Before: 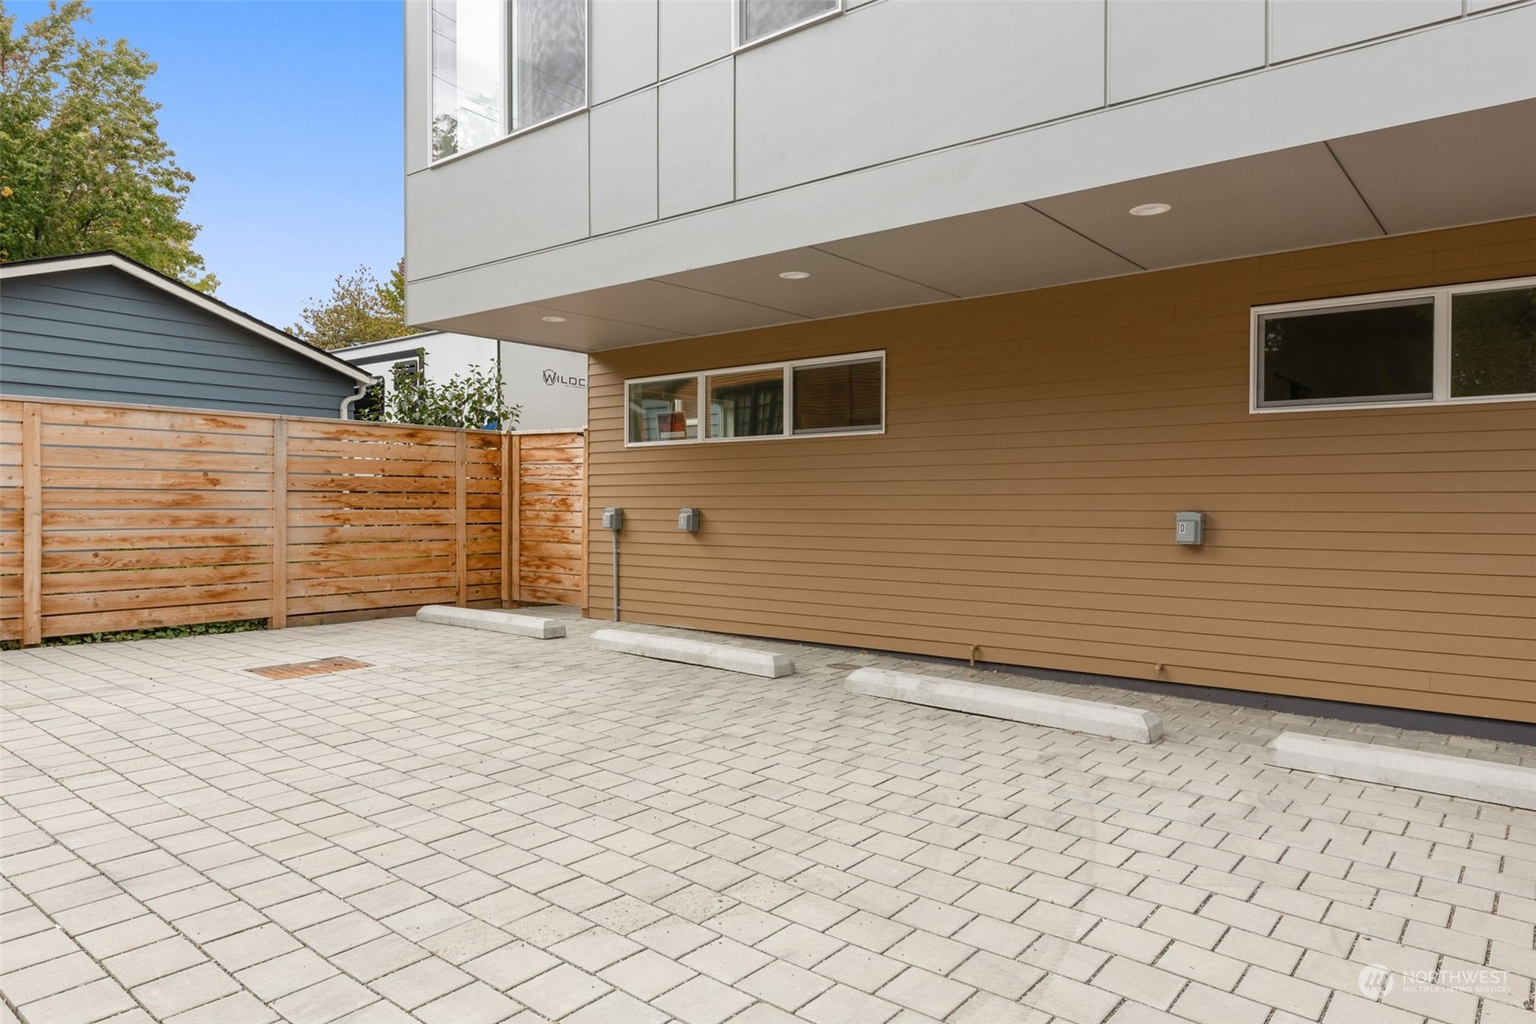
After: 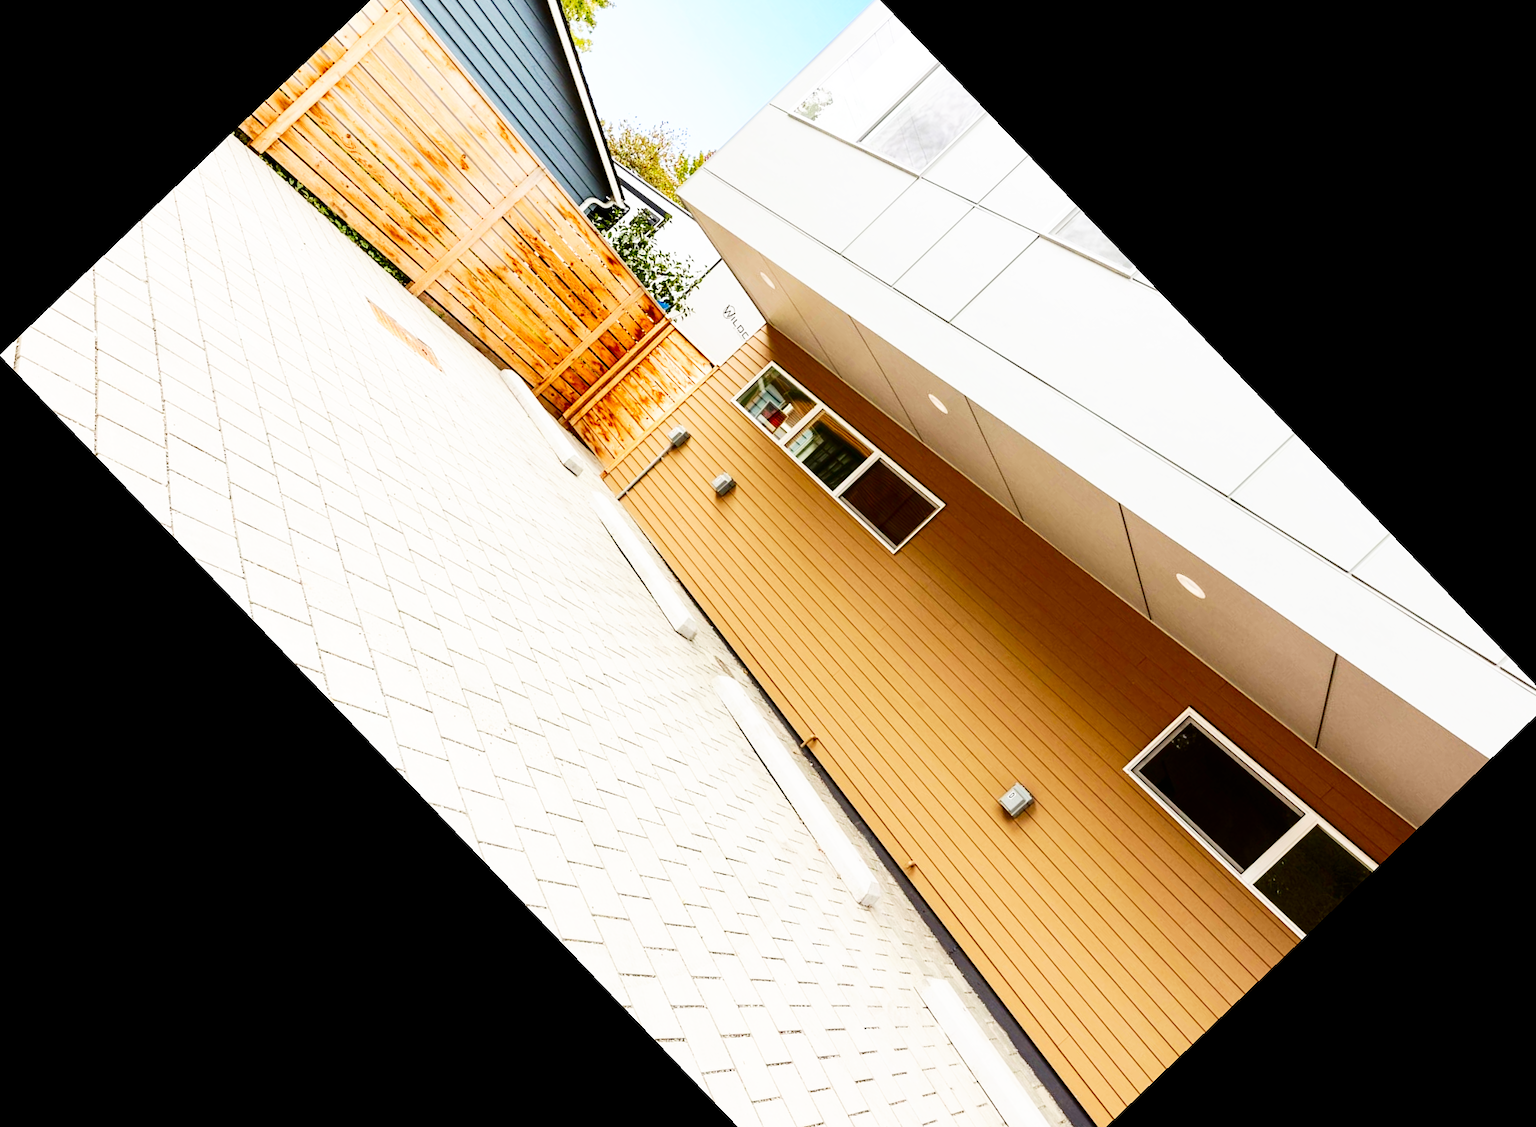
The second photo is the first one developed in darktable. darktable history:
contrast brightness saturation: contrast 0.21, brightness -0.11, saturation 0.21
base curve: curves: ch0 [(0, 0) (0.007, 0.004) (0.027, 0.03) (0.046, 0.07) (0.207, 0.54) (0.442, 0.872) (0.673, 0.972) (1, 1)], preserve colors none
crop and rotate: angle -46.26°, top 16.234%, right 0.912%, bottom 11.704%
